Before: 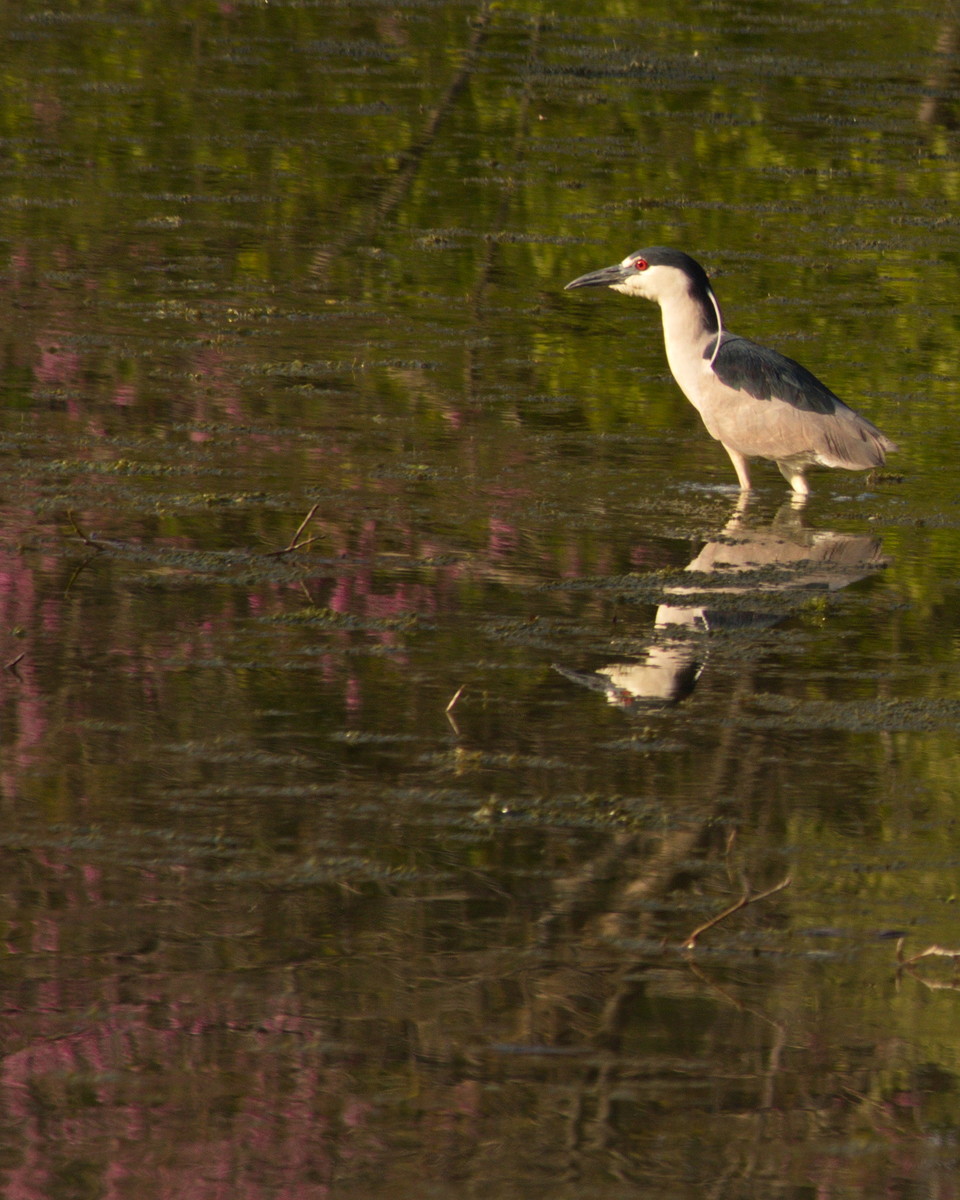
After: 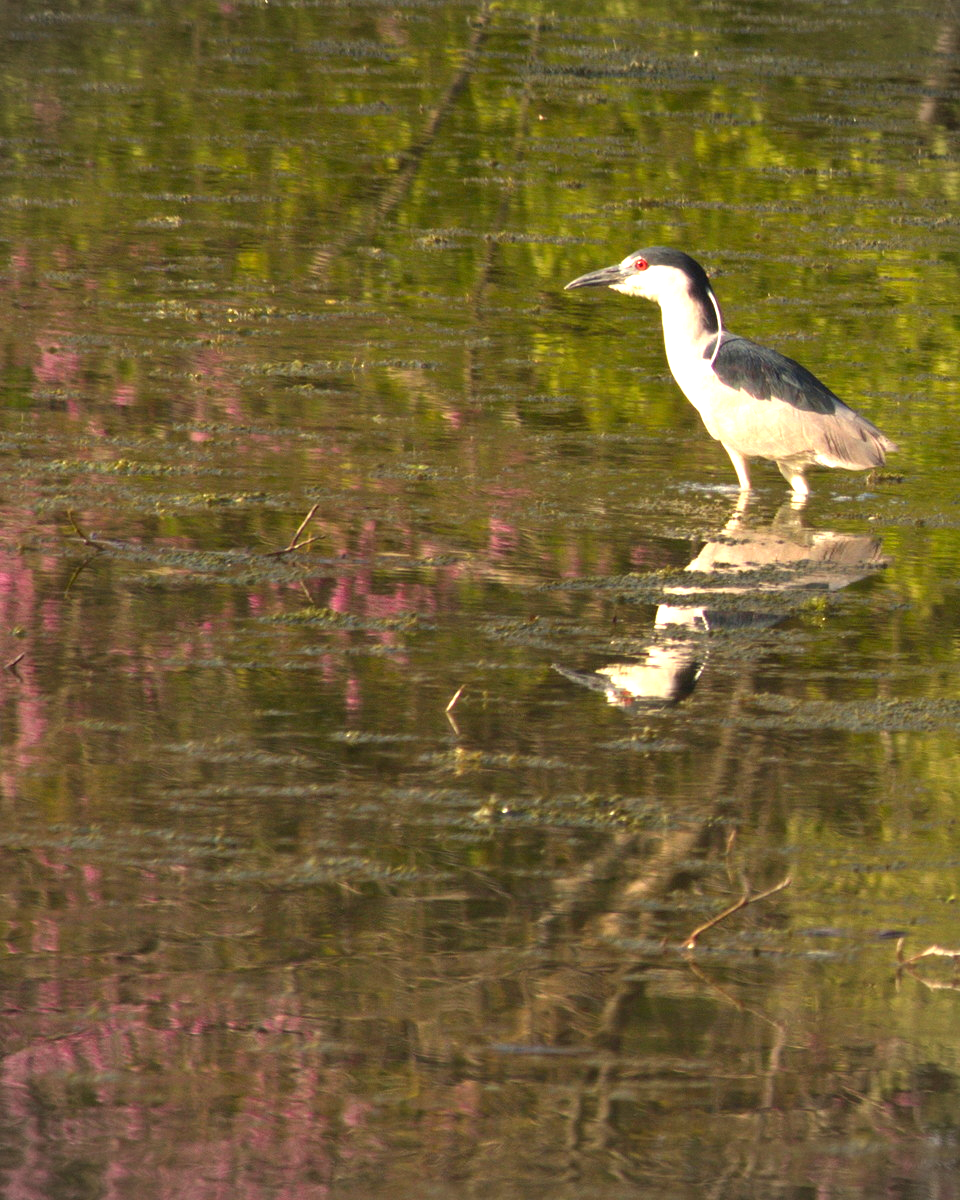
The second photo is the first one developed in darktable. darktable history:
vignetting: fall-off start 91.71%
exposure: exposure 1 EV, compensate exposure bias true, compensate highlight preservation false
